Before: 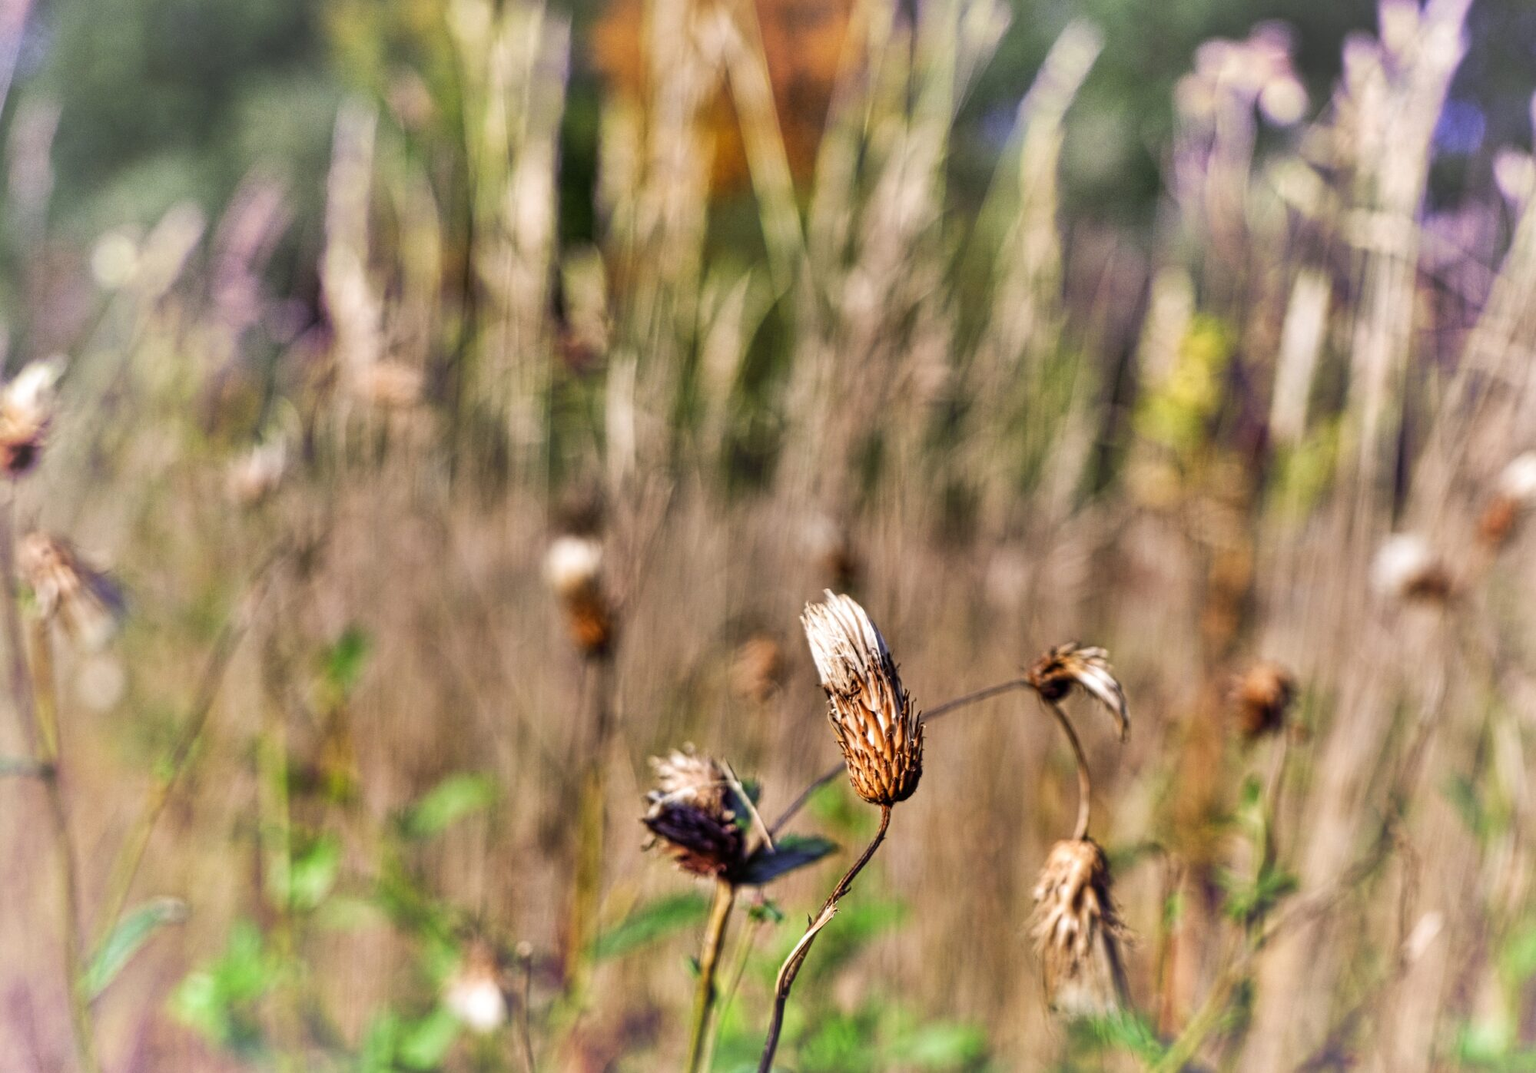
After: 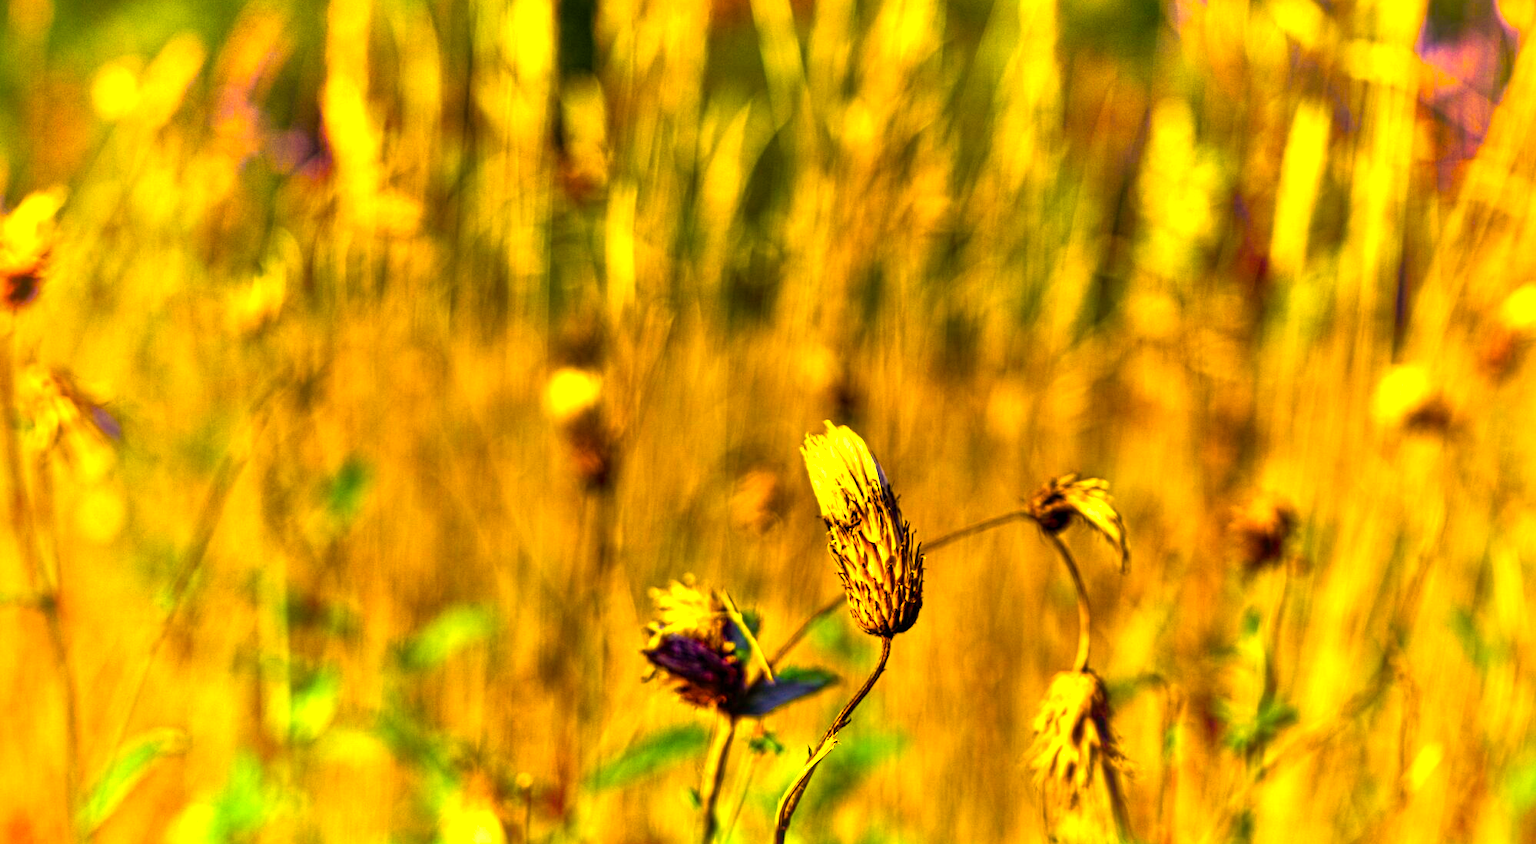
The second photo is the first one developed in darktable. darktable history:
vignetting: fall-off start 88.53%, fall-off radius 44.2%, saturation 0.376, width/height ratio 1.161
crop and rotate: top 15.774%, bottom 5.506%
white balance: red 1.08, blue 0.791
tone equalizer: on, module defaults
color balance rgb: linear chroma grading › global chroma 20%, perceptual saturation grading › global saturation 65%, perceptual saturation grading › highlights 50%, perceptual saturation grading › shadows 30%, perceptual brilliance grading › global brilliance 12%, perceptual brilliance grading › highlights 15%, global vibrance 20%
